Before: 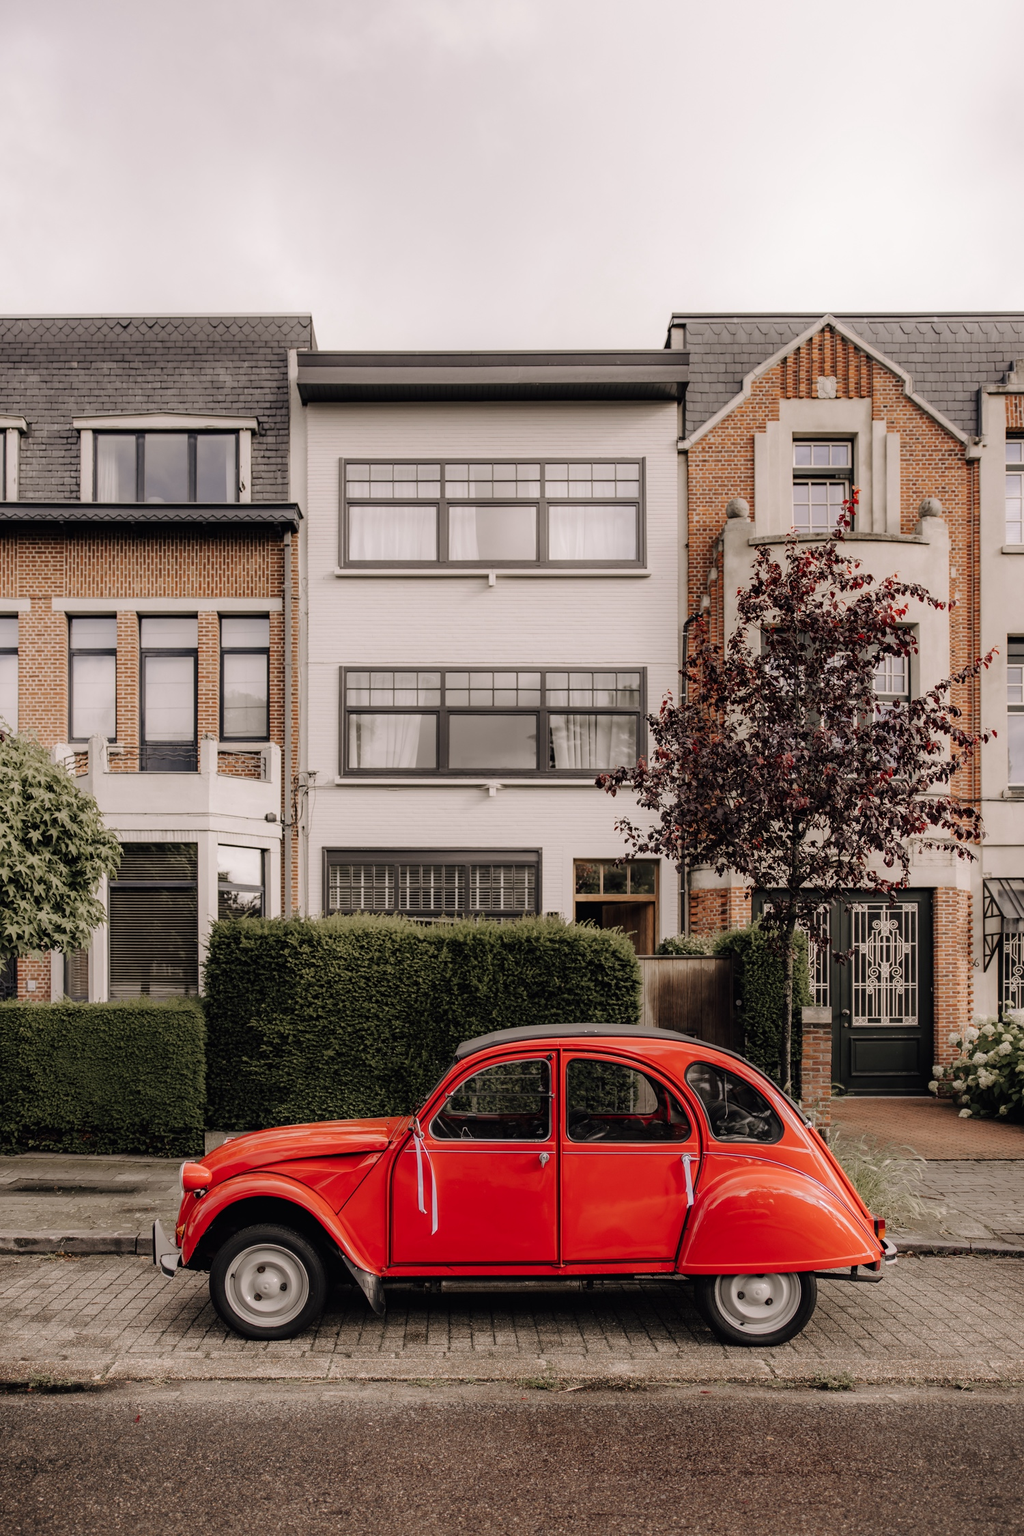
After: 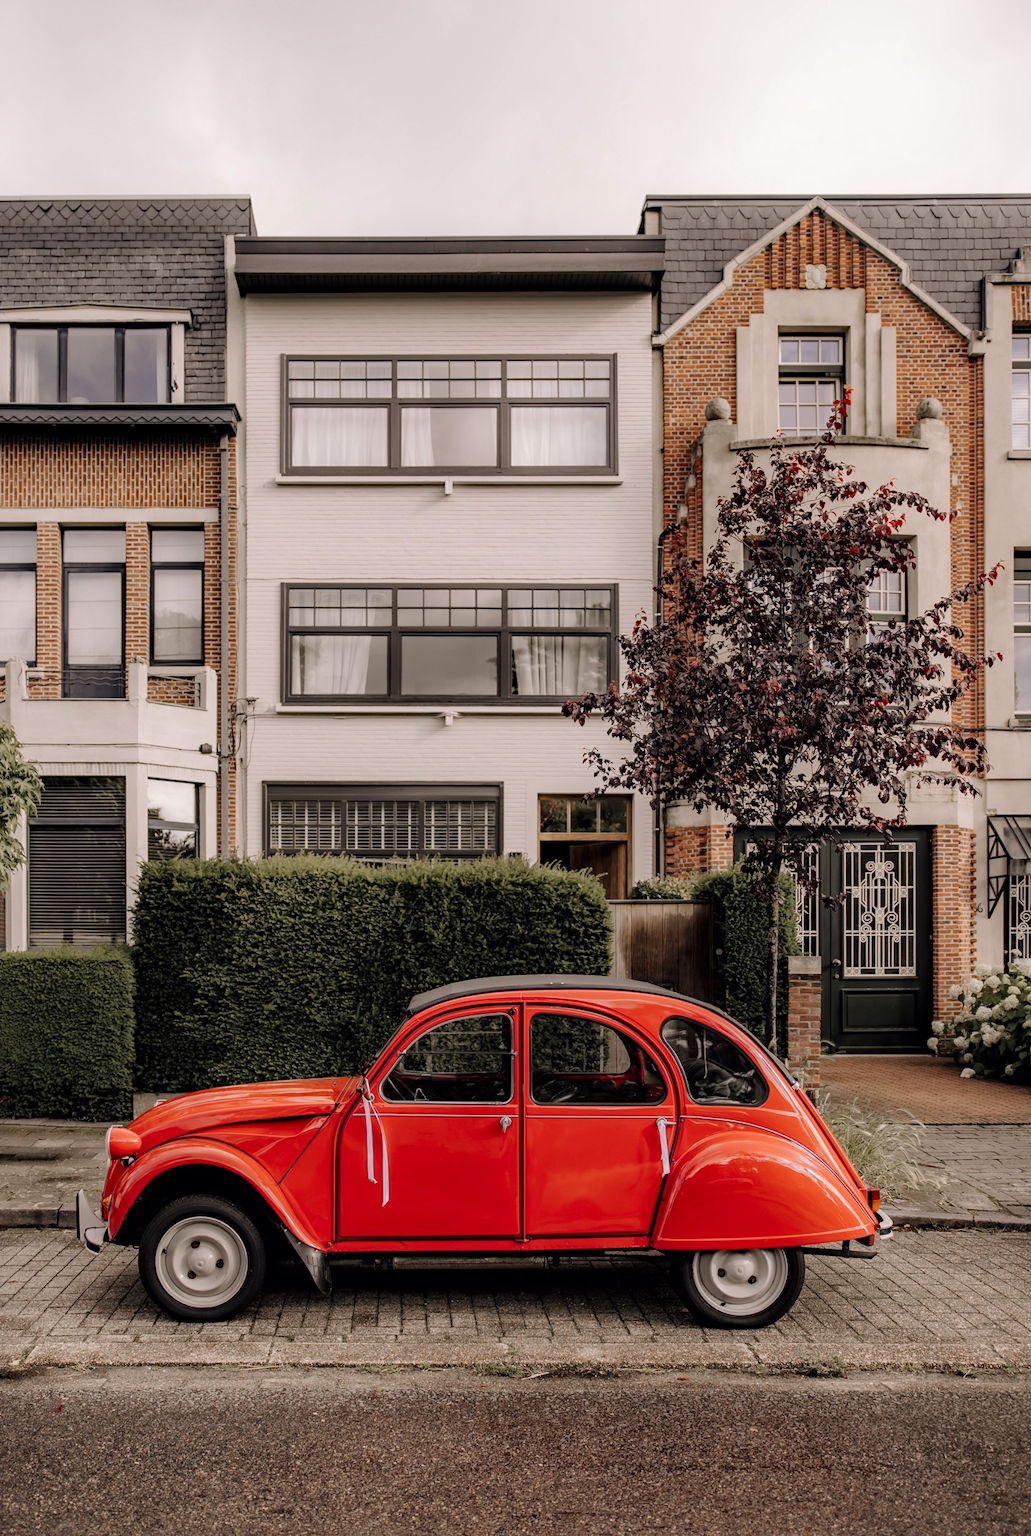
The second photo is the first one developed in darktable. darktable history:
crop and rotate: left 8.155%, top 8.827%
haze removal: compatibility mode true, adaptive false
local contrast: mode bilateral grid, contrast 20, coarseness 49, detail 128%, midtone range 0.2
